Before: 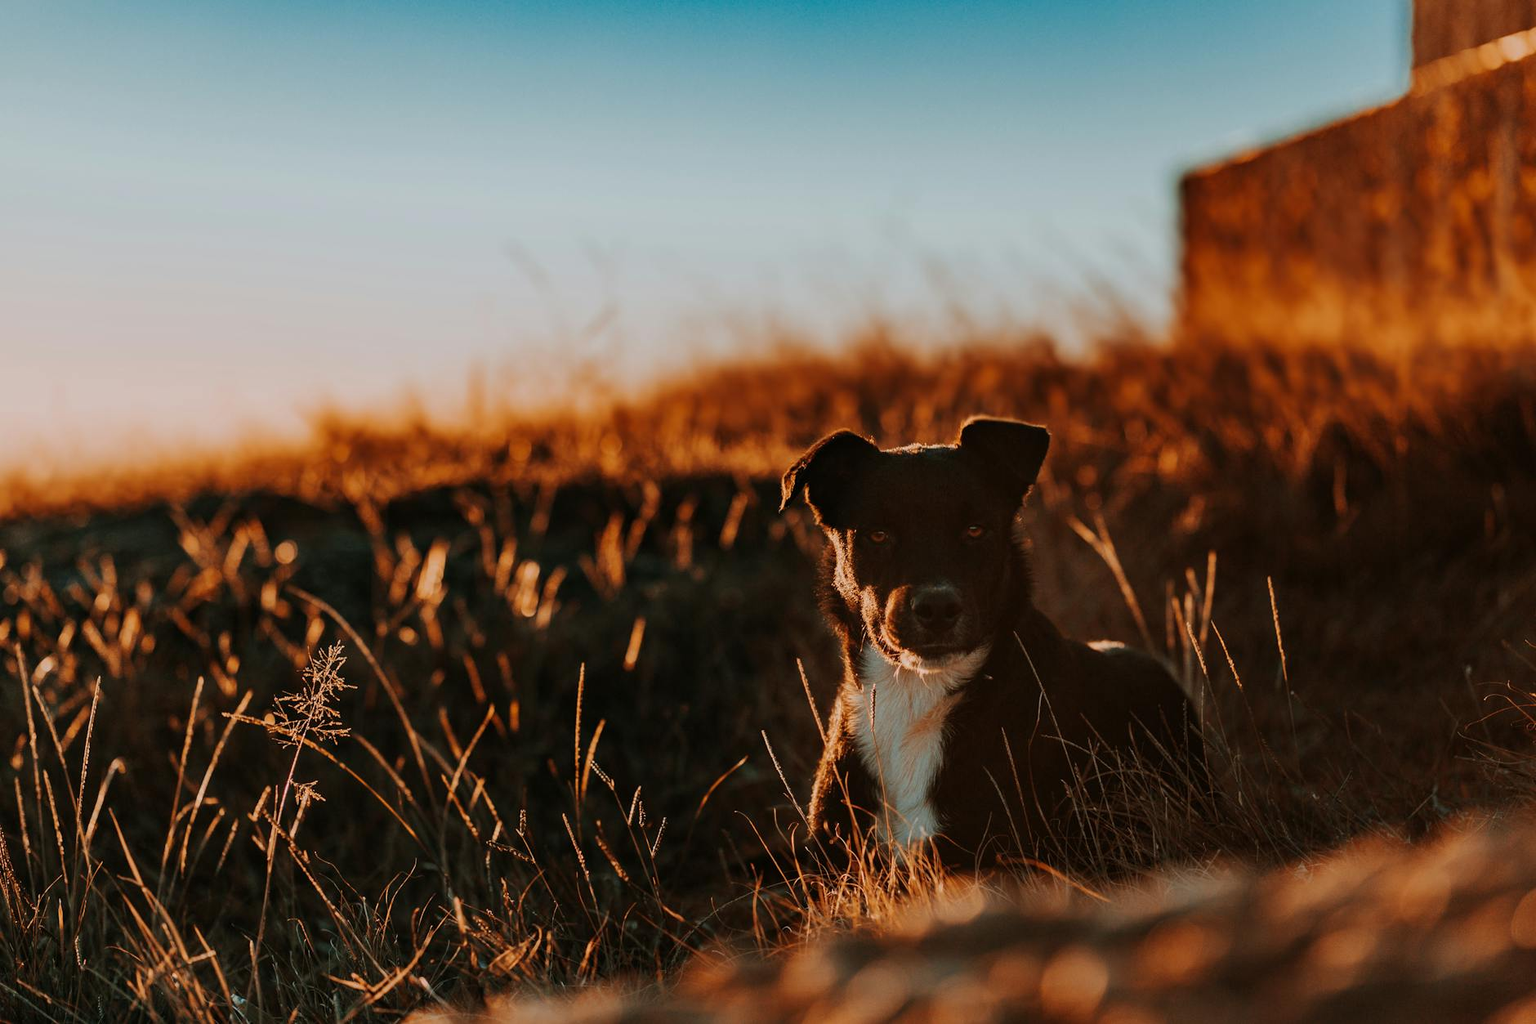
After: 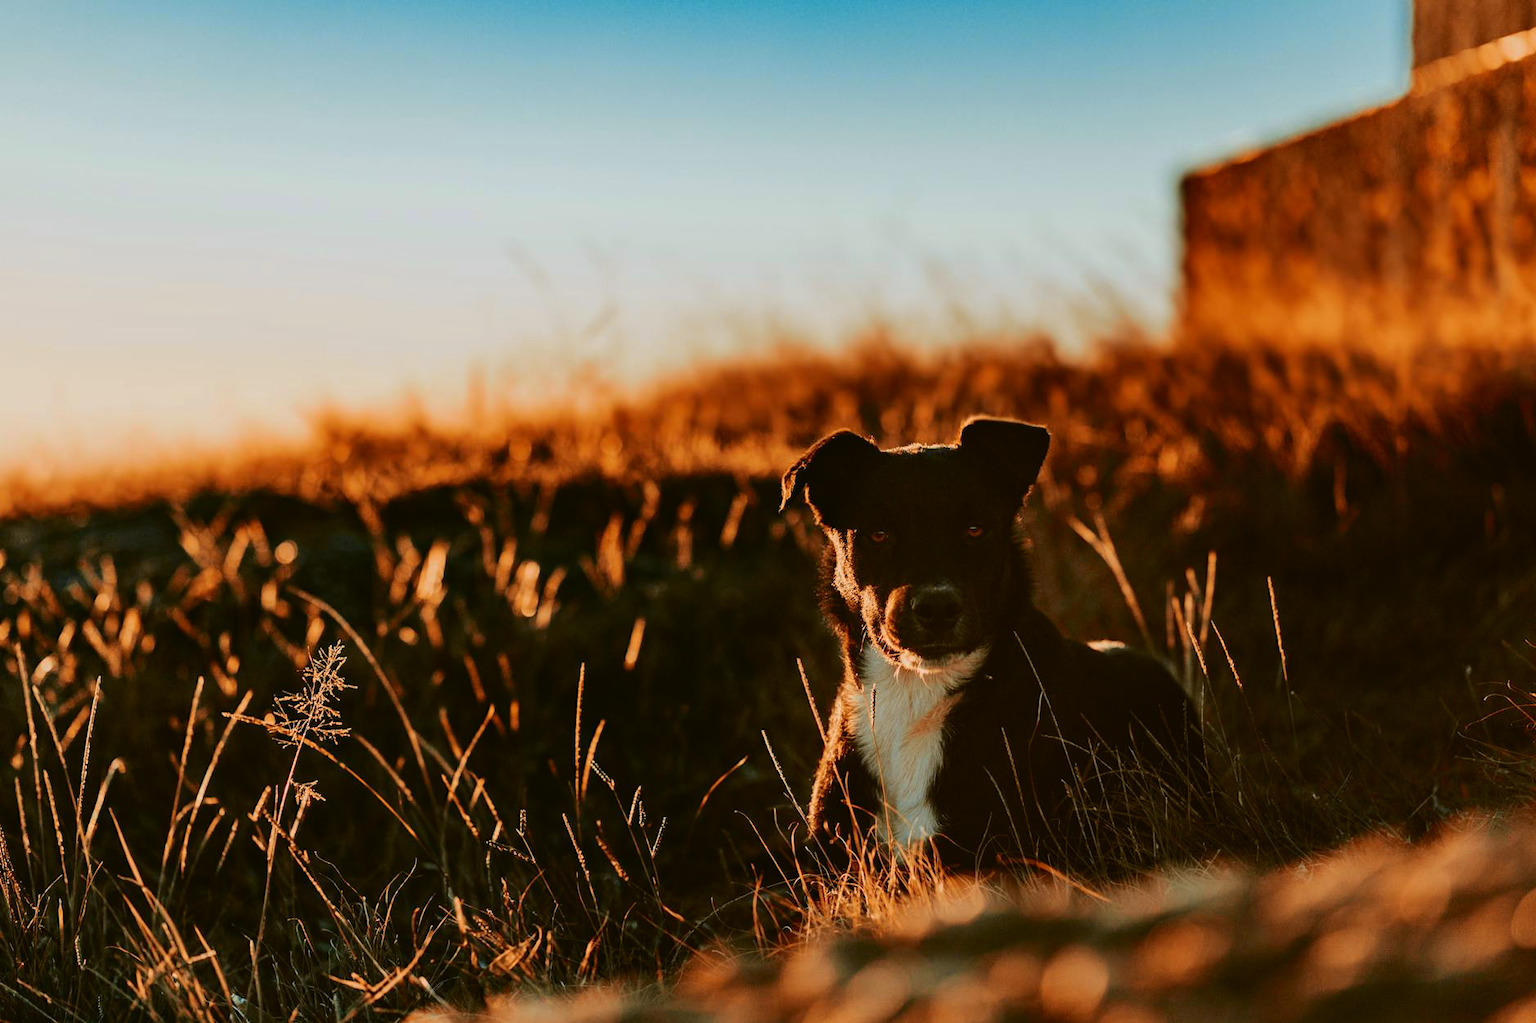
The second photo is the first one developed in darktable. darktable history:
tone curve: curves: ch0 [(0, 0.021) (0.049, 0.044) (0.152, 0.14) (0.328, 0.377) (0.473, 0.543) (0.641, 0.705) (0.85, 0.894) (1, 0.969)]; ch1 [(0, 0) (0.302, 0.331) (0.433, 0.432) (0.472, 0.47) (0.502, 0.503) (0.527, 0.516) (0.564, 0.573) (0.614, 0.626) (0.677, 0.701) (0.859, 0.885) (1, 1)]; ch2 [(0, 0) (0.33, 0.301) (0.447, 0.44) (0.487, 0.496) (0.502, 0.516) (0.535, 0.563) (0.565, 0.597) (0.608, 0.641) (1, 1)], color space Lab, independent channels, preserve colors none
